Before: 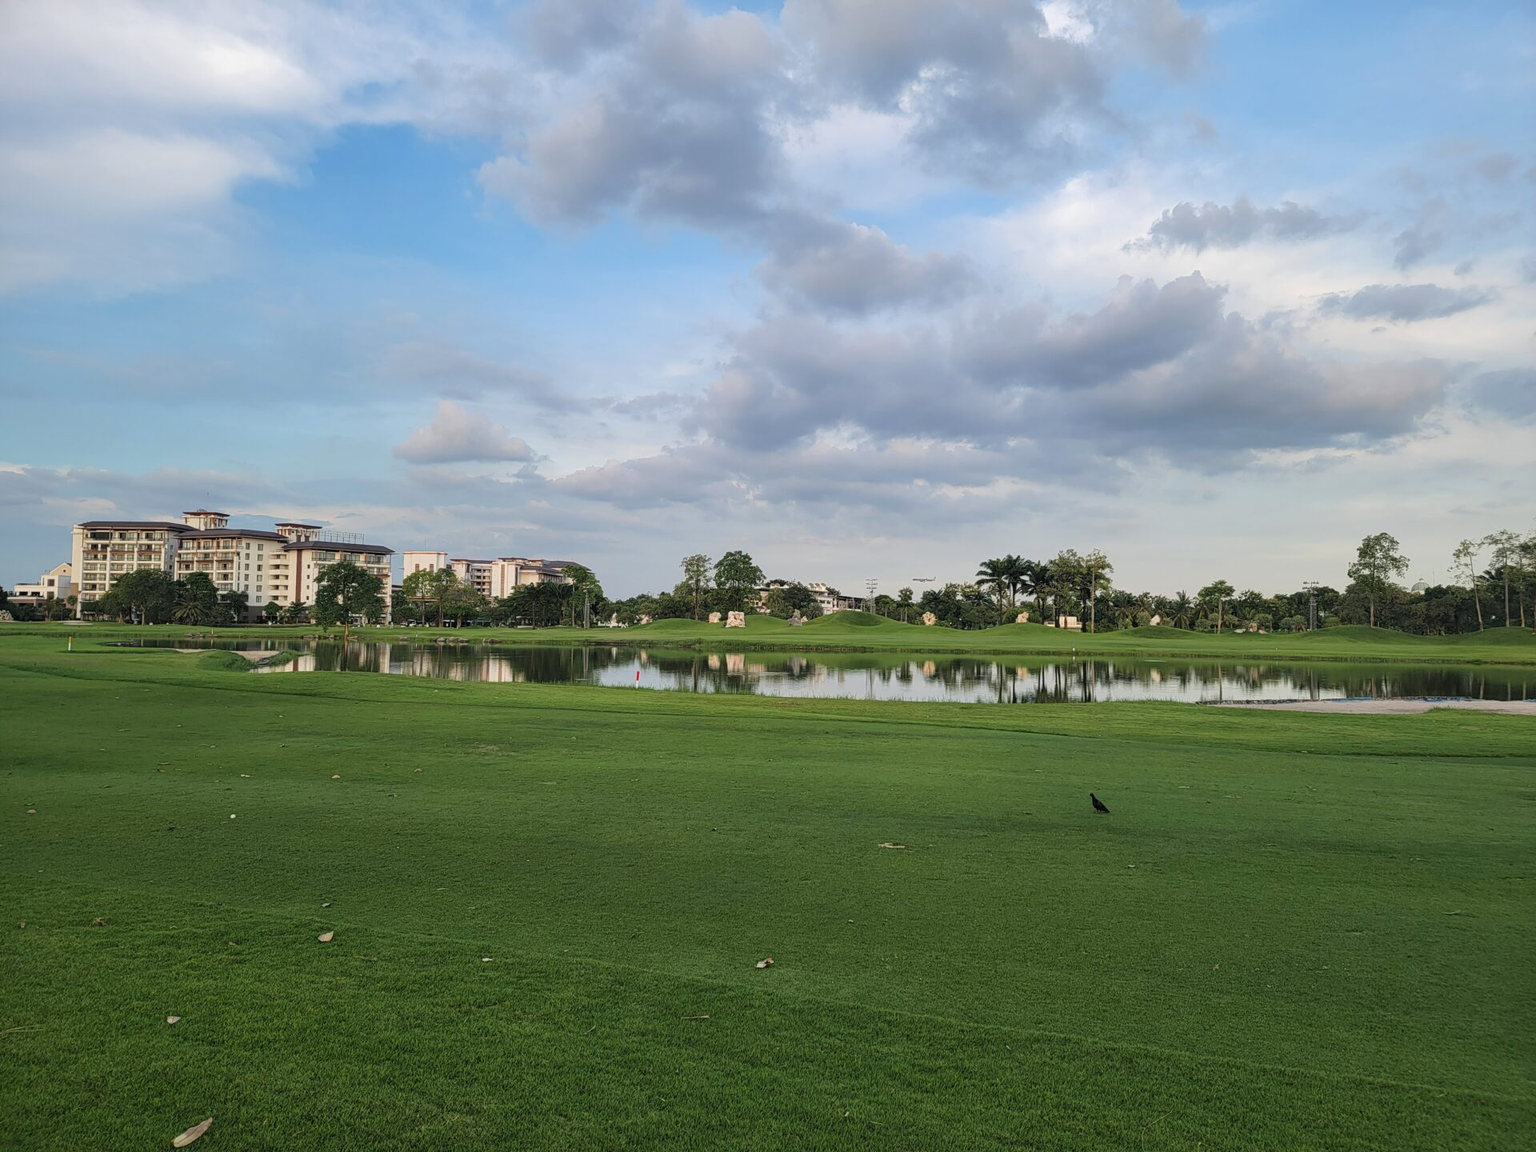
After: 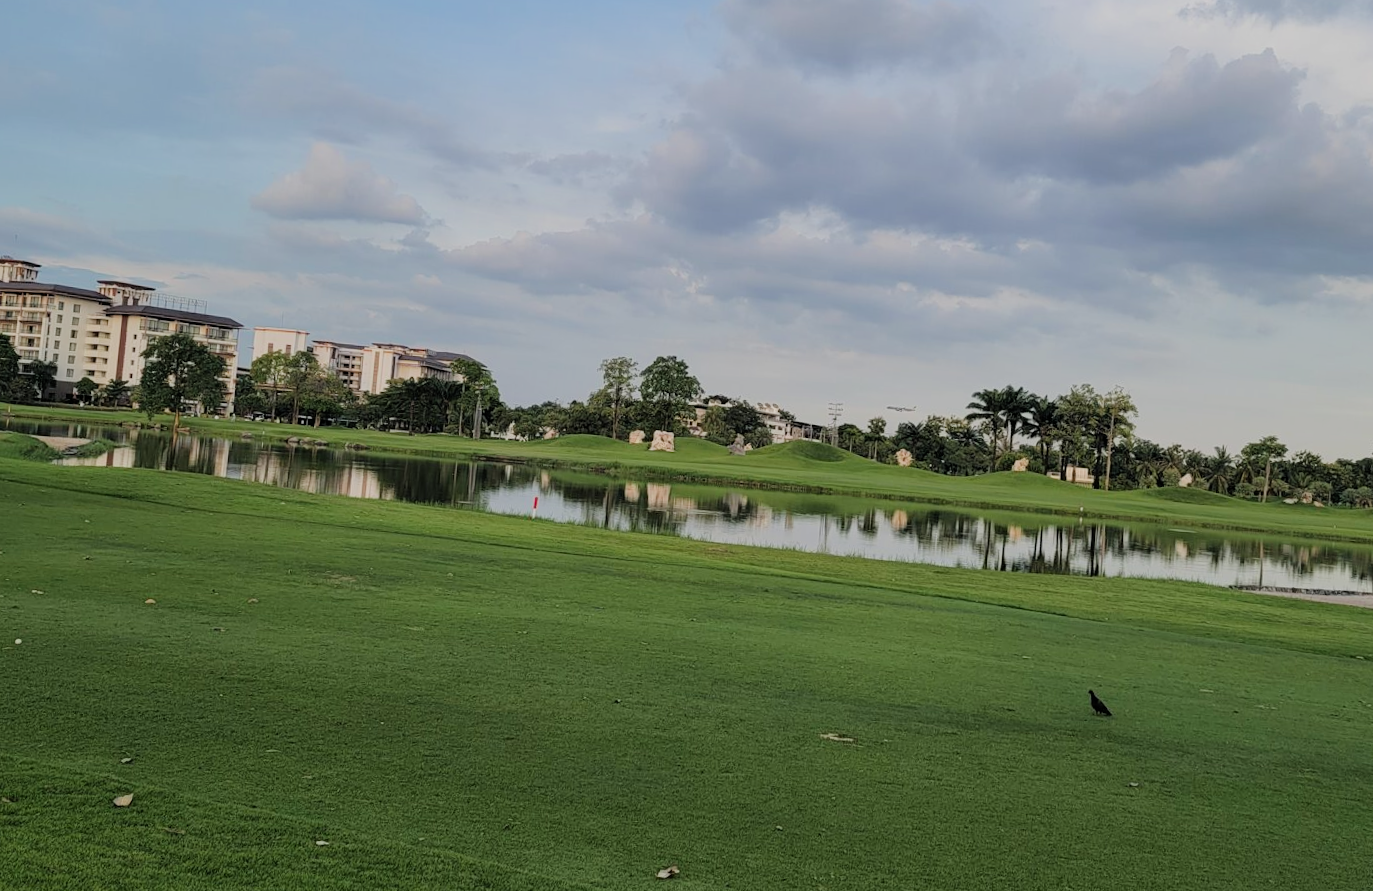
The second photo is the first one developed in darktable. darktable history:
crop and rotate: angle -4.13°, left 9.772%, top 20.39%, right 12.005%, bottom 11.948%
filmic rgb: black relative exposure -7.65 EV, white relative exposure 4.56 EV, hardness 3.61
